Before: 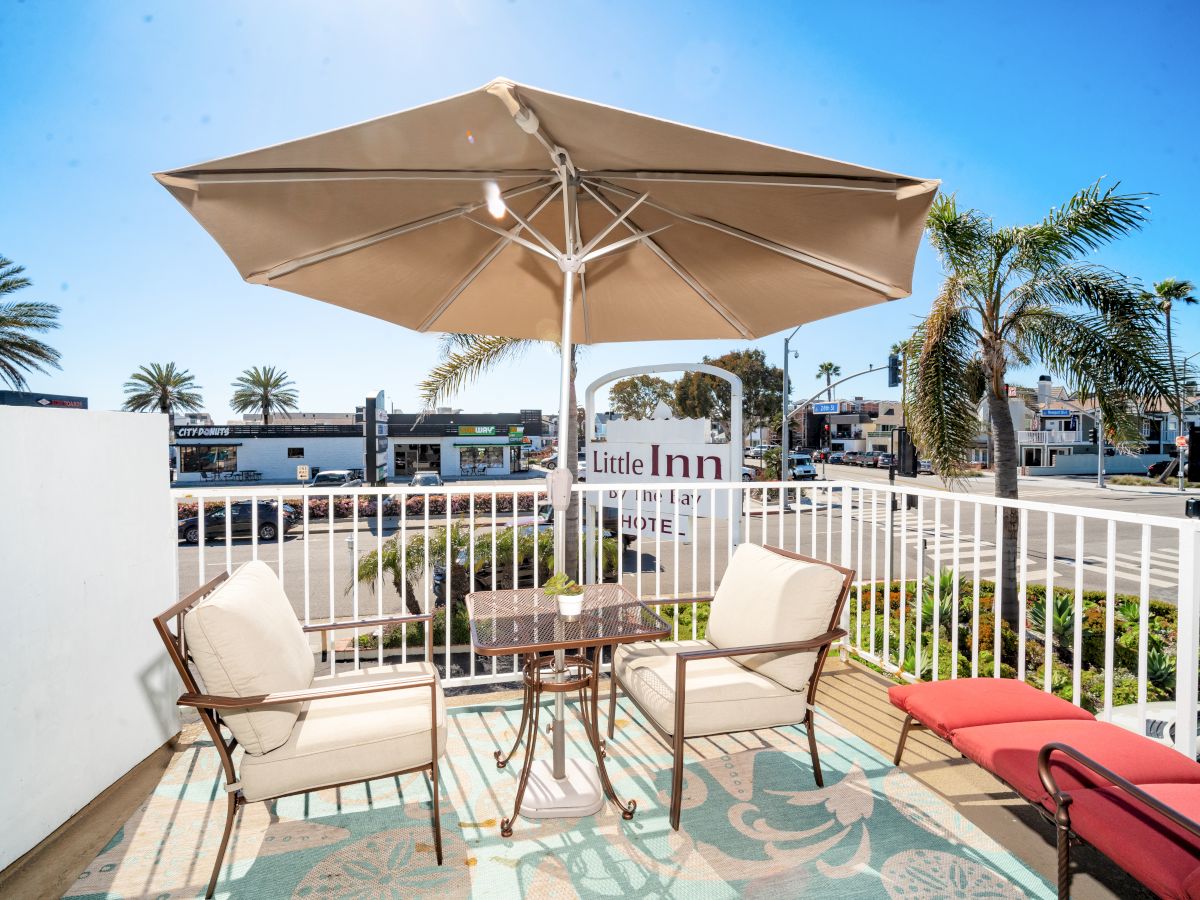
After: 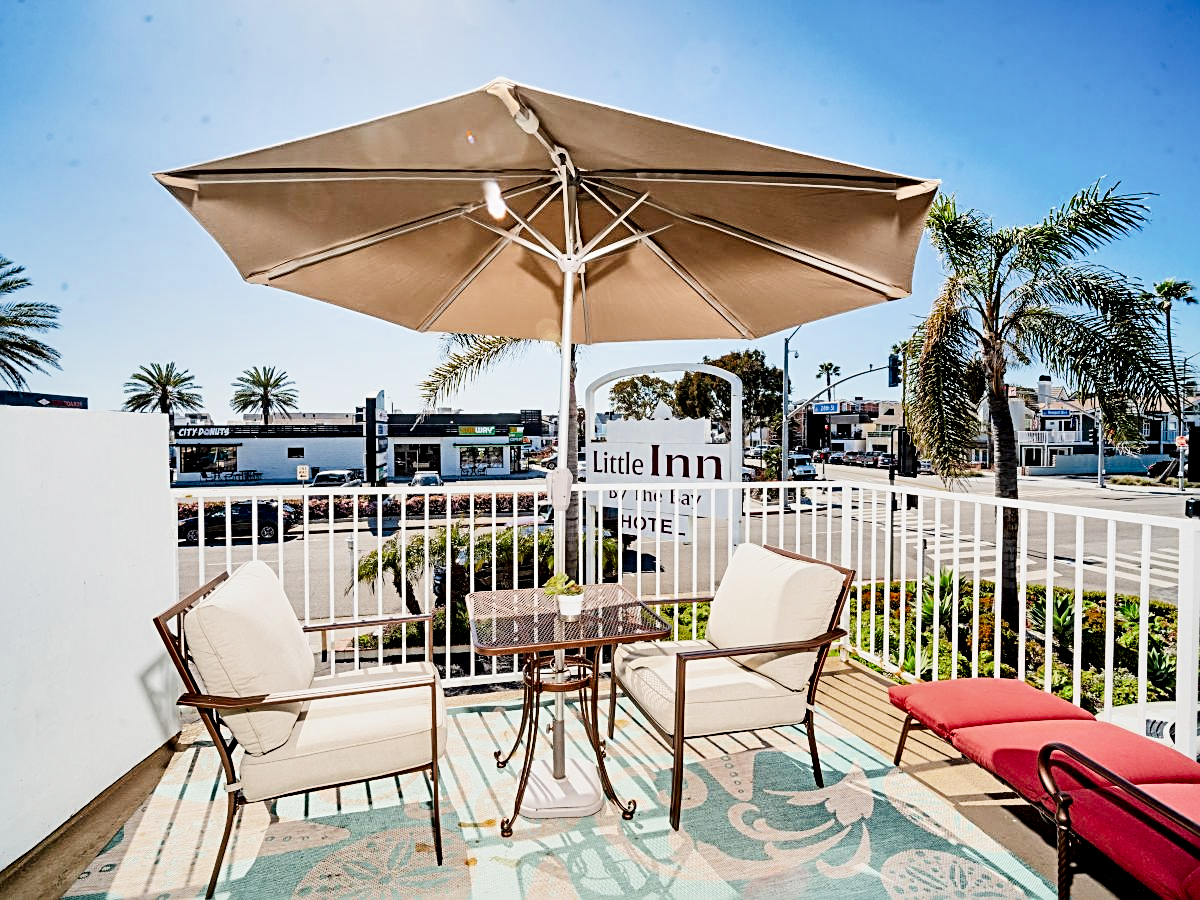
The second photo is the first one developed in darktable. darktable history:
sharpen: radius 2.643, amount 0.664
local contrast: mode bilateral grid, contrast 26, coarseness 60, detail 151%, midtone range 0.2
exposure: exposure 0.606 EV, compensate highlight preservation false
contrast brightness saturation: contrast 0.188, brightness -0.227, saturation 0.12
filmic rgb: black relative exposure -4.18 EV, white relative exposure 5.12 EV, threshold 5.97 EV, hardness 2.15, contrast 1.167, enable highlight reconstruction true
